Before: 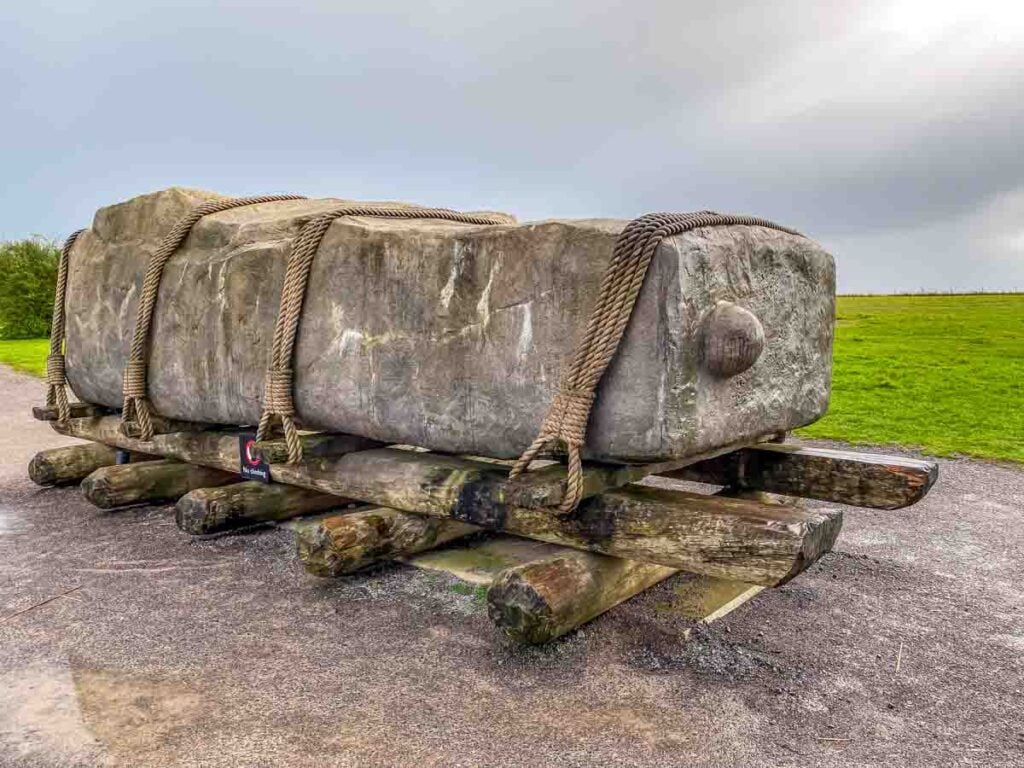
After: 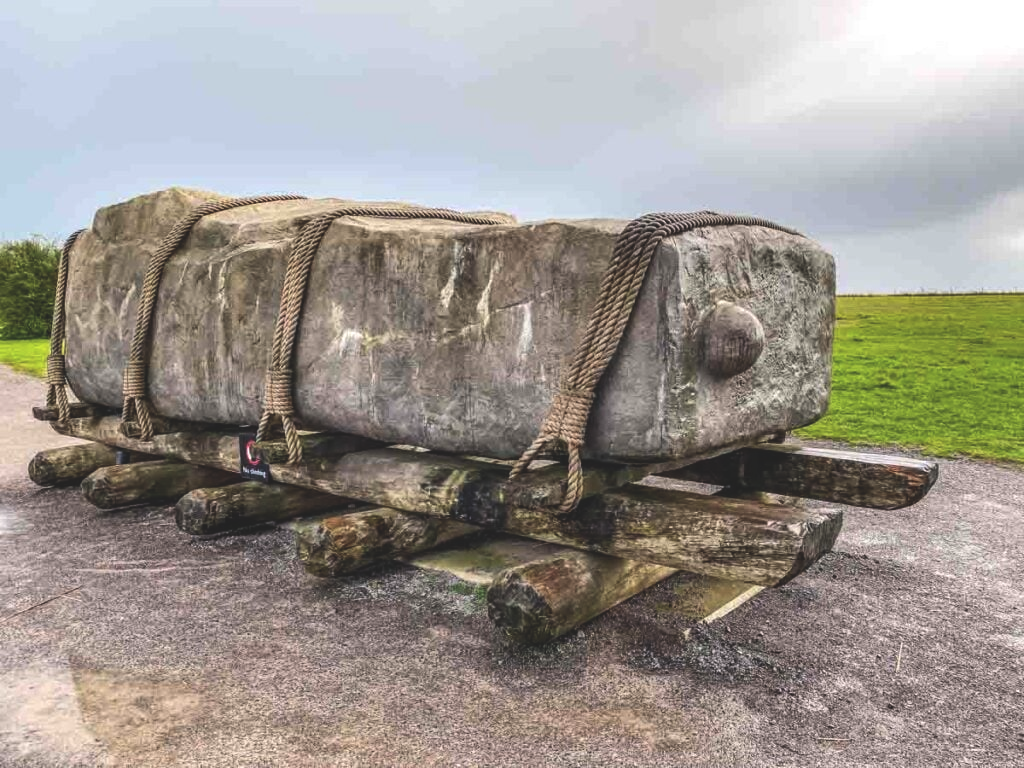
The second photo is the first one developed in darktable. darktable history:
tone equalizer: -8 EV -0.75 EV, -7 EV -0.7 EV, -6 EV -0.6 EV, -5 EV -0.4 EV, -3 EV 0.4 EV, -2 EV 0.6 EV, -1 EV 0.7 EV, +0 EV 0.75 EV, edges refinement/feathering 500, mask exposure compensation -1.57 EV, preserve details no
exposure: black level correction -0.036, exposure -0.497 EV, compensate highlight preservation false
